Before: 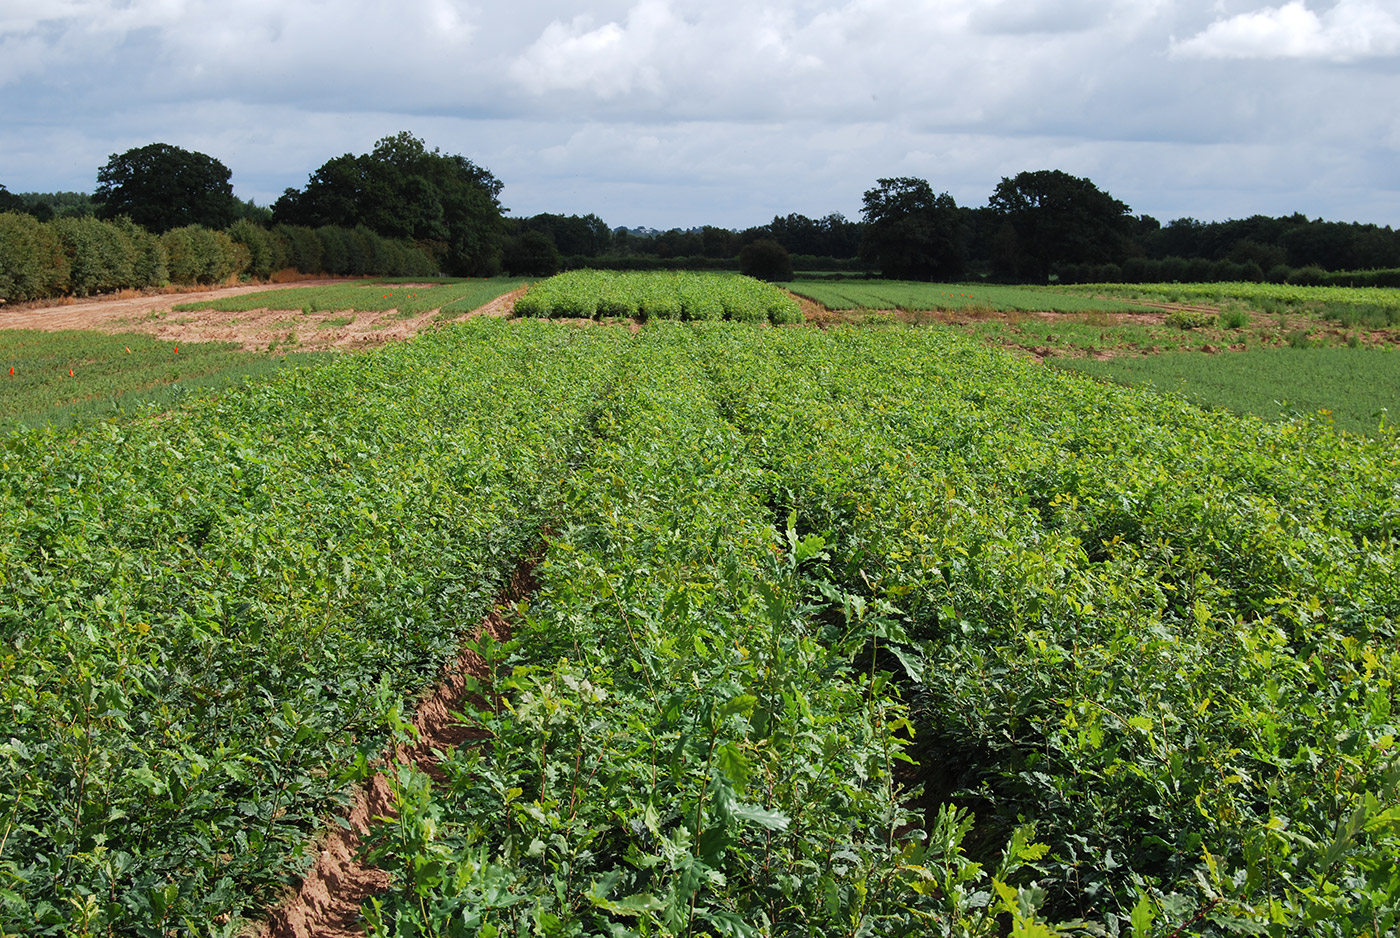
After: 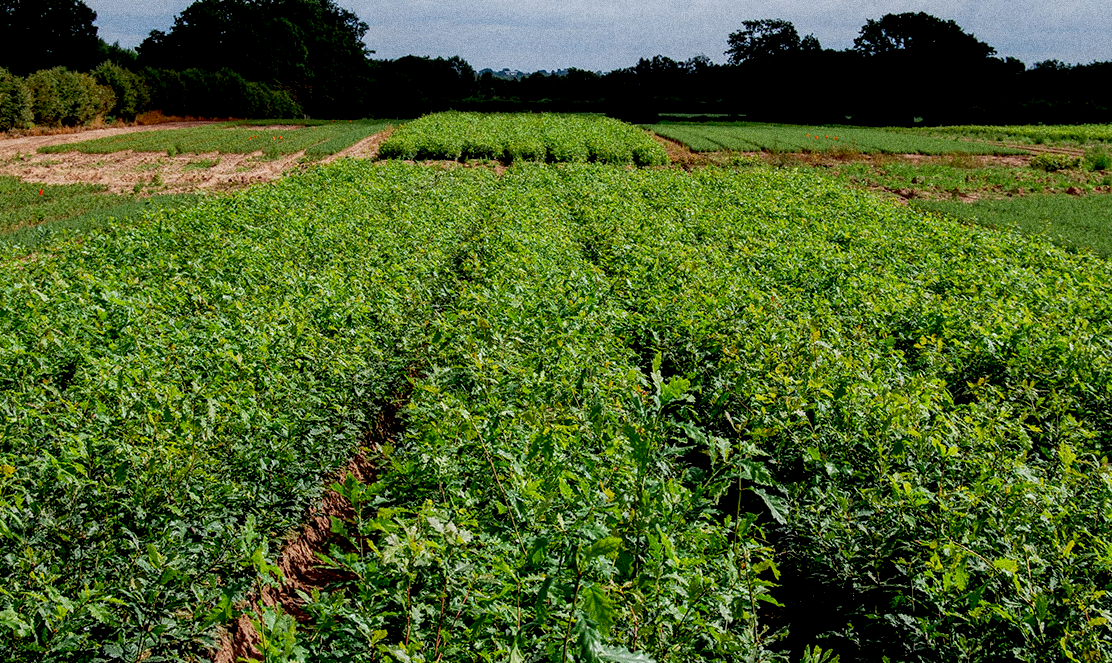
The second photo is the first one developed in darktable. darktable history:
exposure: black level correction 0.029, exposure -0.073 EV, compensate highlight preservation false
local contrast: detail 130%
grain: coarseness 0.09 ISO, strength 40%
crop: left 9.712%, top 16.928%, right 10.845%, bottom 12.332%
